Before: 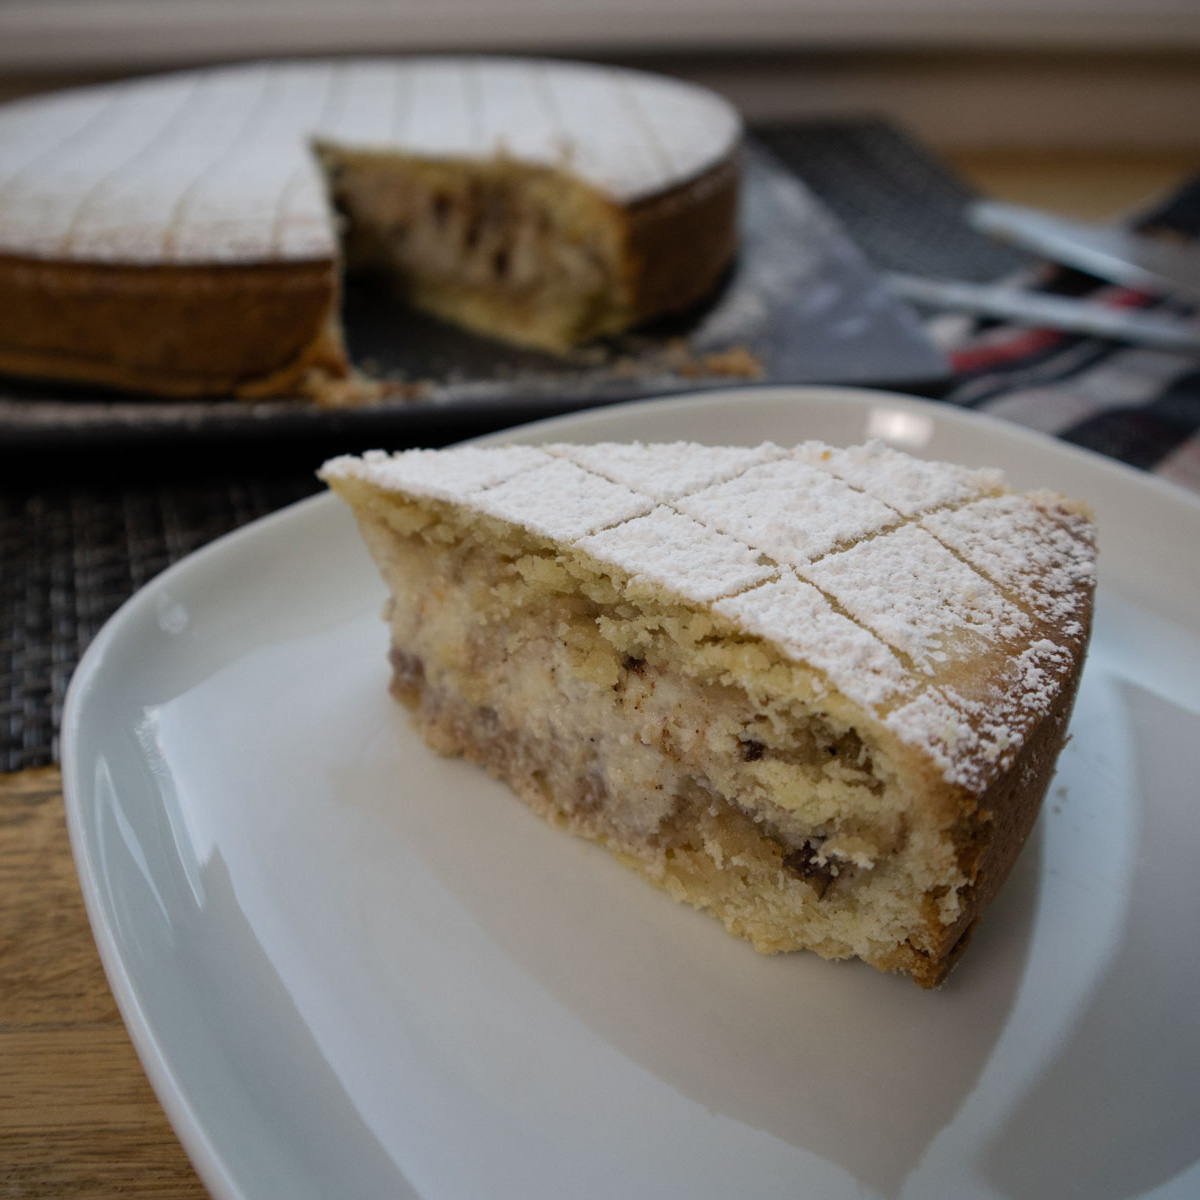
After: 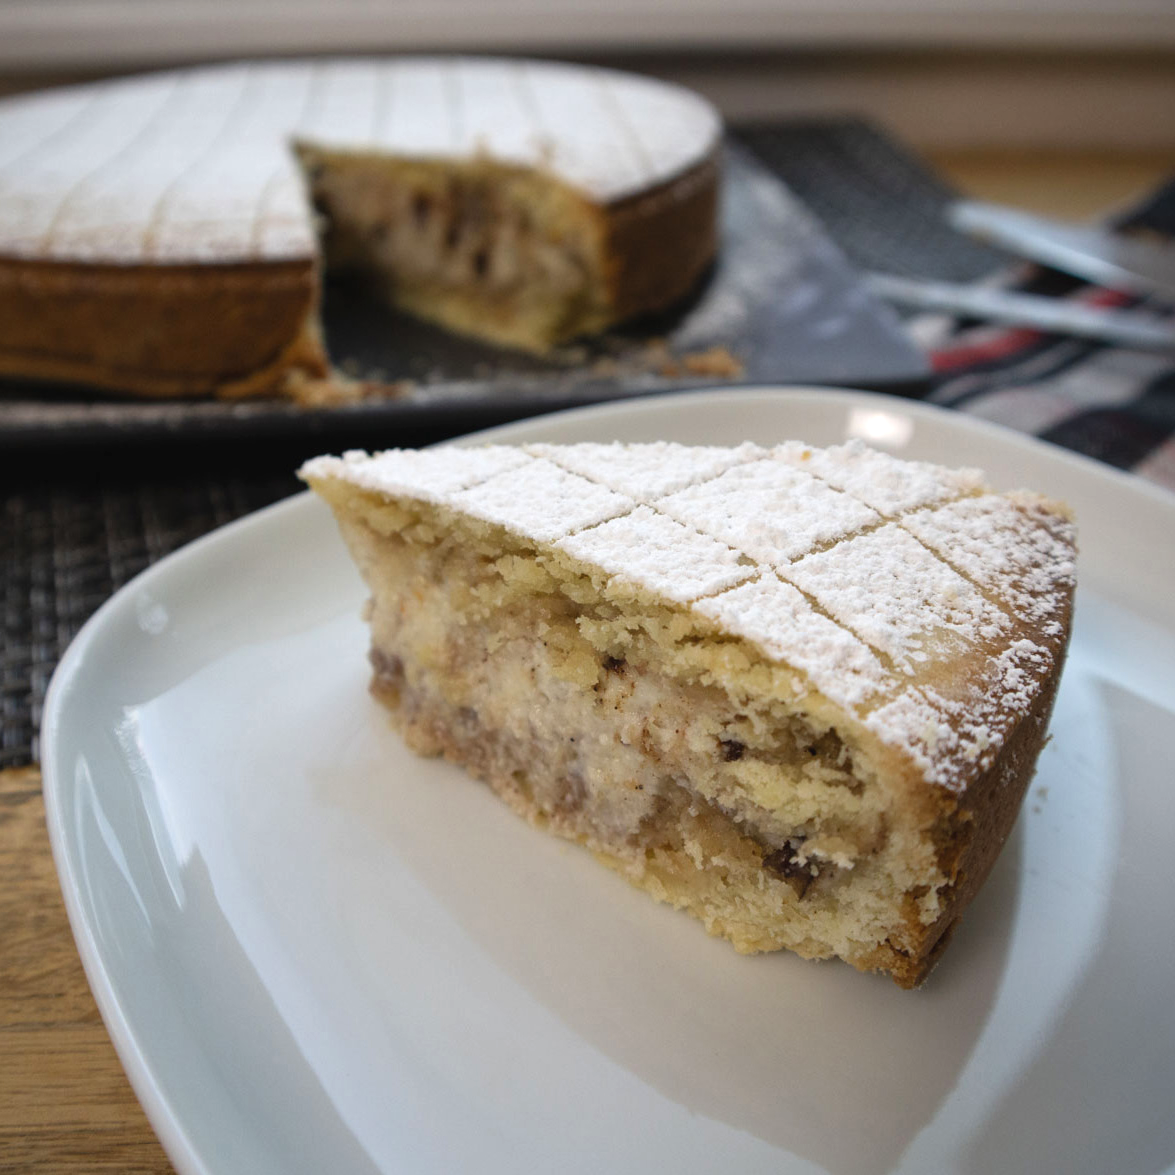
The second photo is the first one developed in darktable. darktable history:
crop: left 1.743%, right 0.268%, bottom 2.011%
exposure: black level correction -0.002, exposure 0.54 EV, compensate highlight preservation false
